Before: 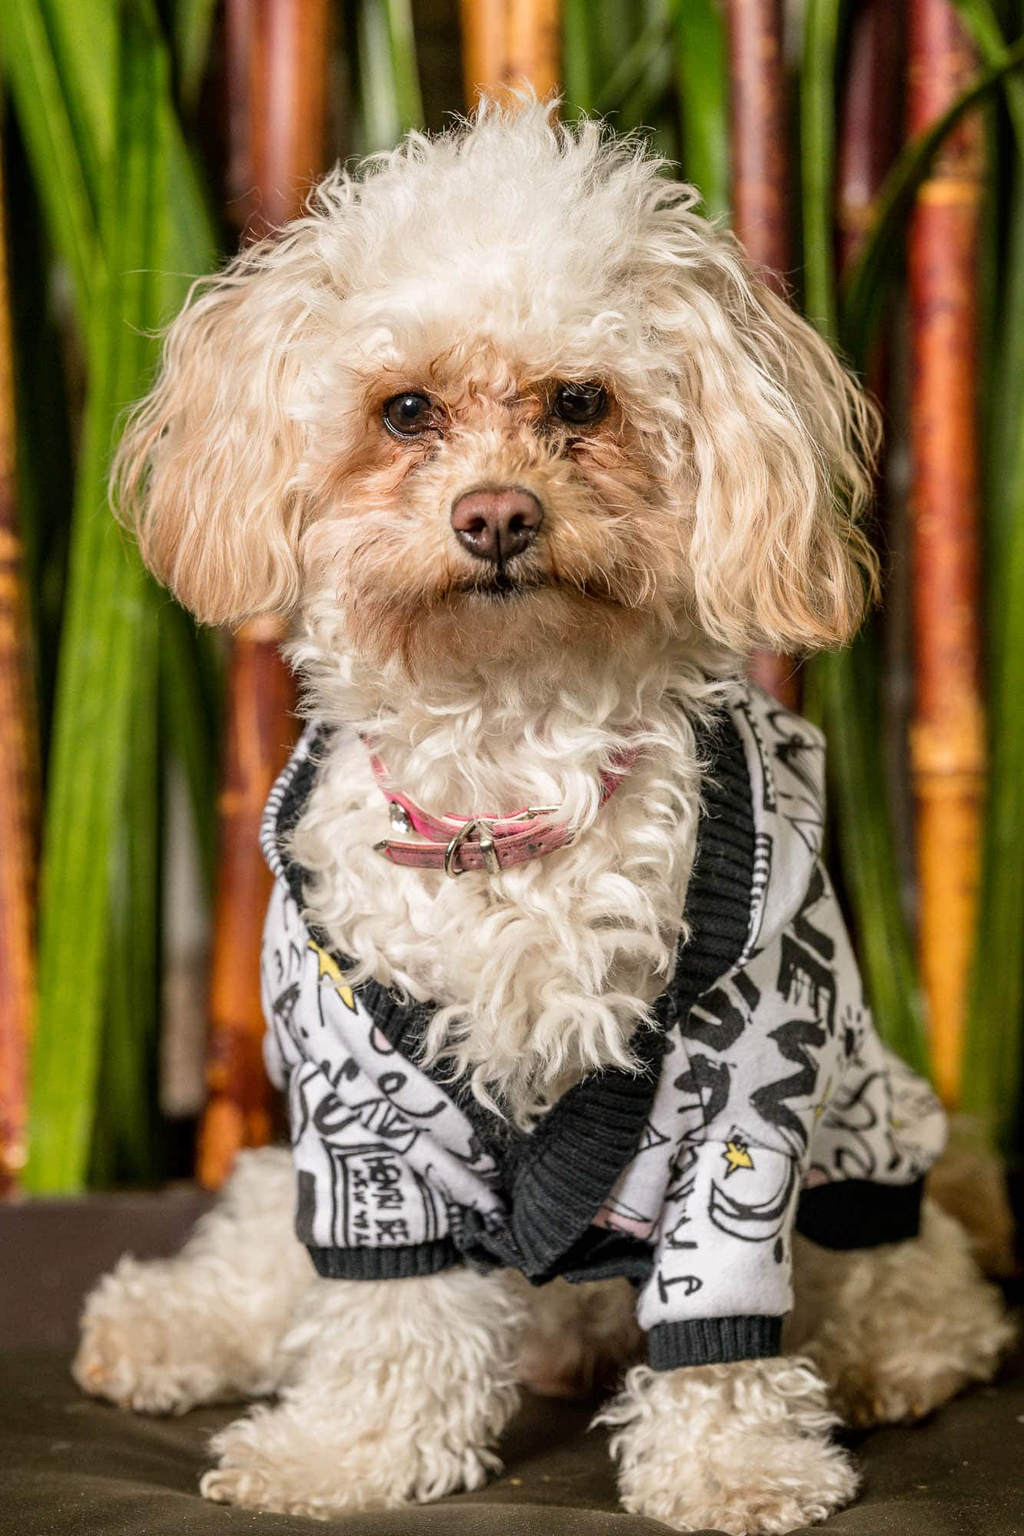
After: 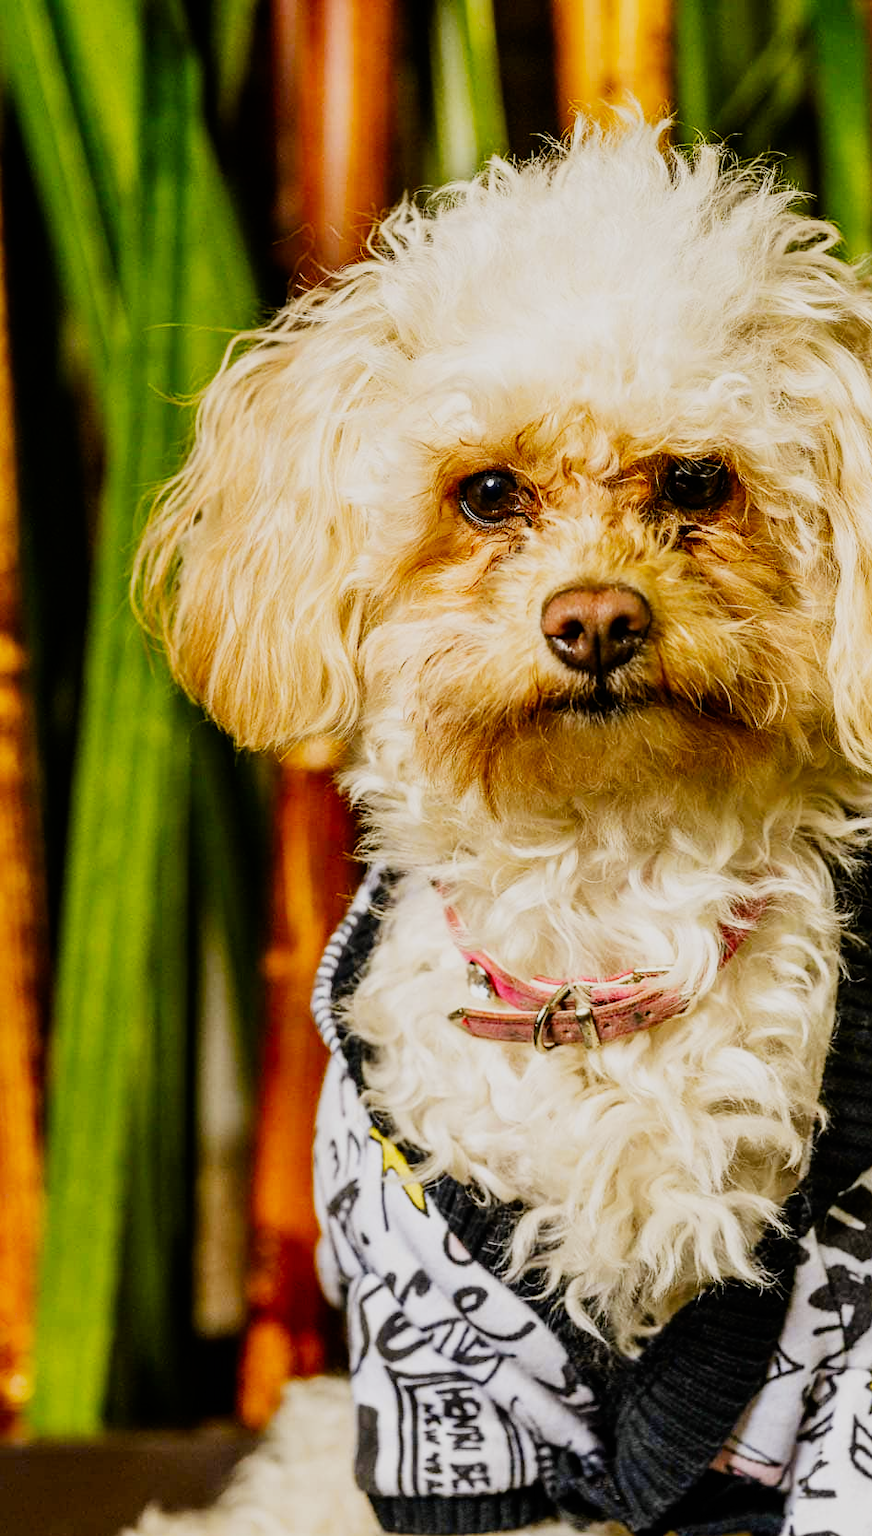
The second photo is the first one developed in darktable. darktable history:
crop: right 28.885%, bottom 16.626%
sigmoid: contrast 1.7, skew -0.2, preserve hue 0%, red attenuation 0.1, red rotation 0.035, green attenuation 0.1, green rotation -0.017, blue attenuation 0.15, blue rotation -0.052, base primaries Rec2020
color contrast: green-magenta contrast 1.12, blue-yellow contrast 1.95, unbound 0
